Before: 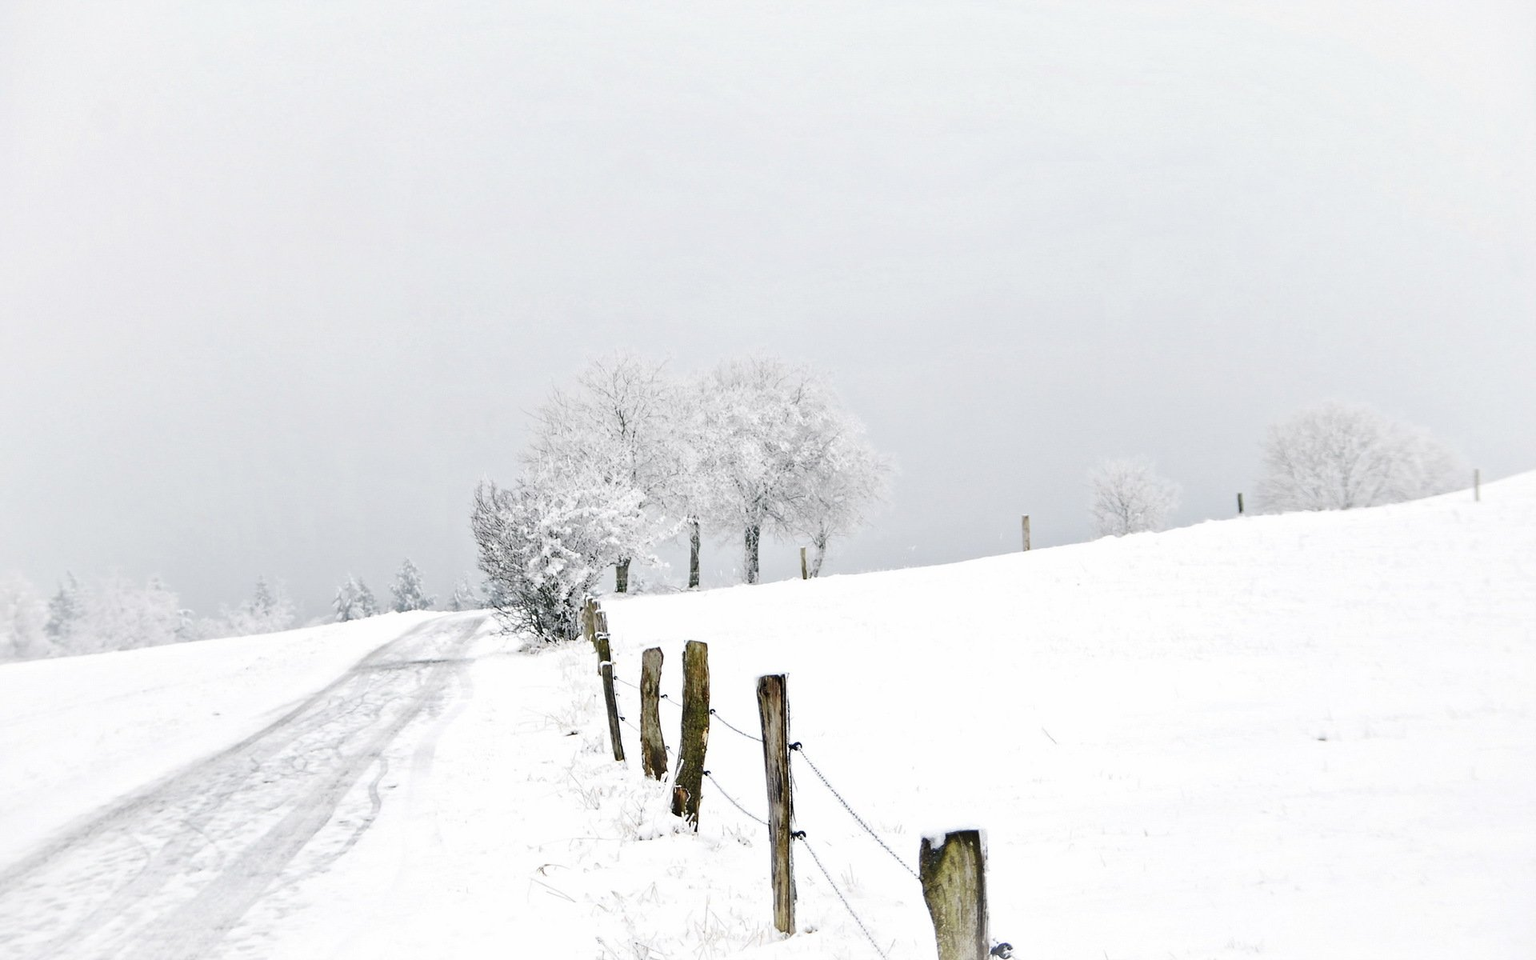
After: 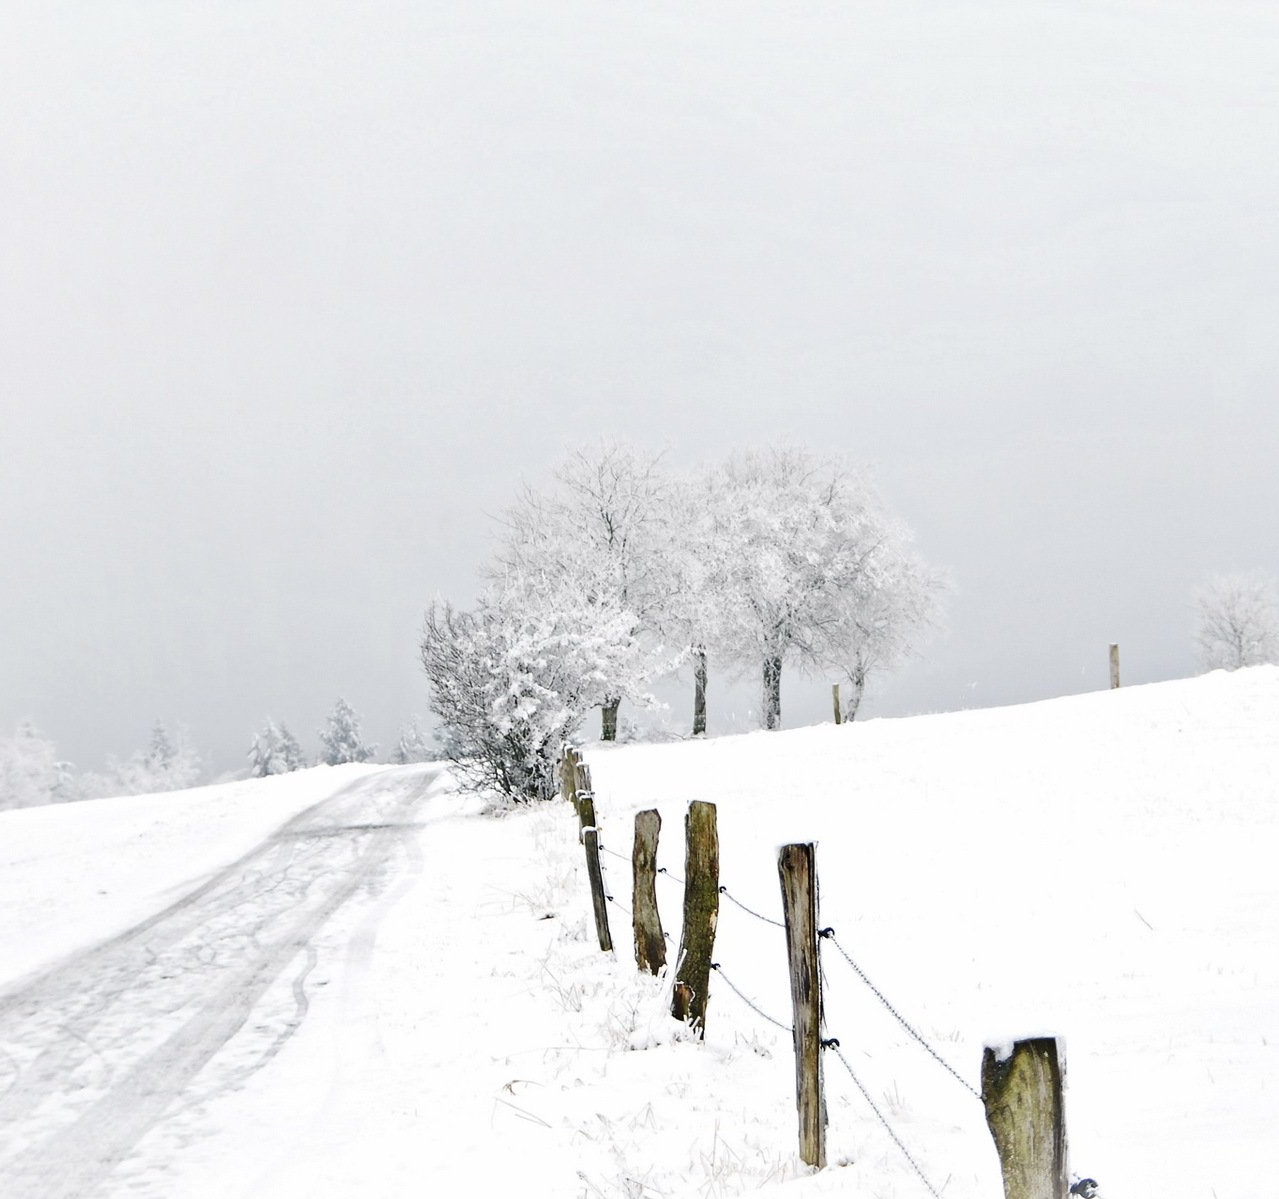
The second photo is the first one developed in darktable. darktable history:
crop and rotate: left 8.786%, right 24.548%
tone equalizer: on, module defaults
